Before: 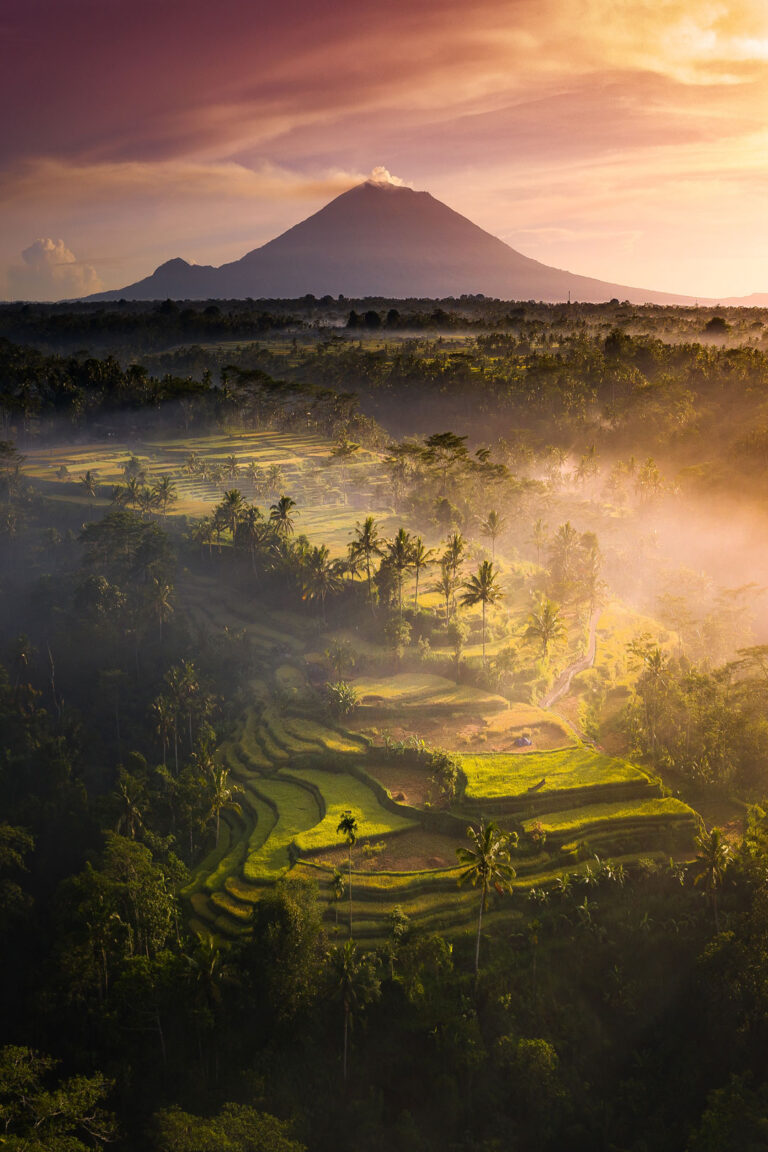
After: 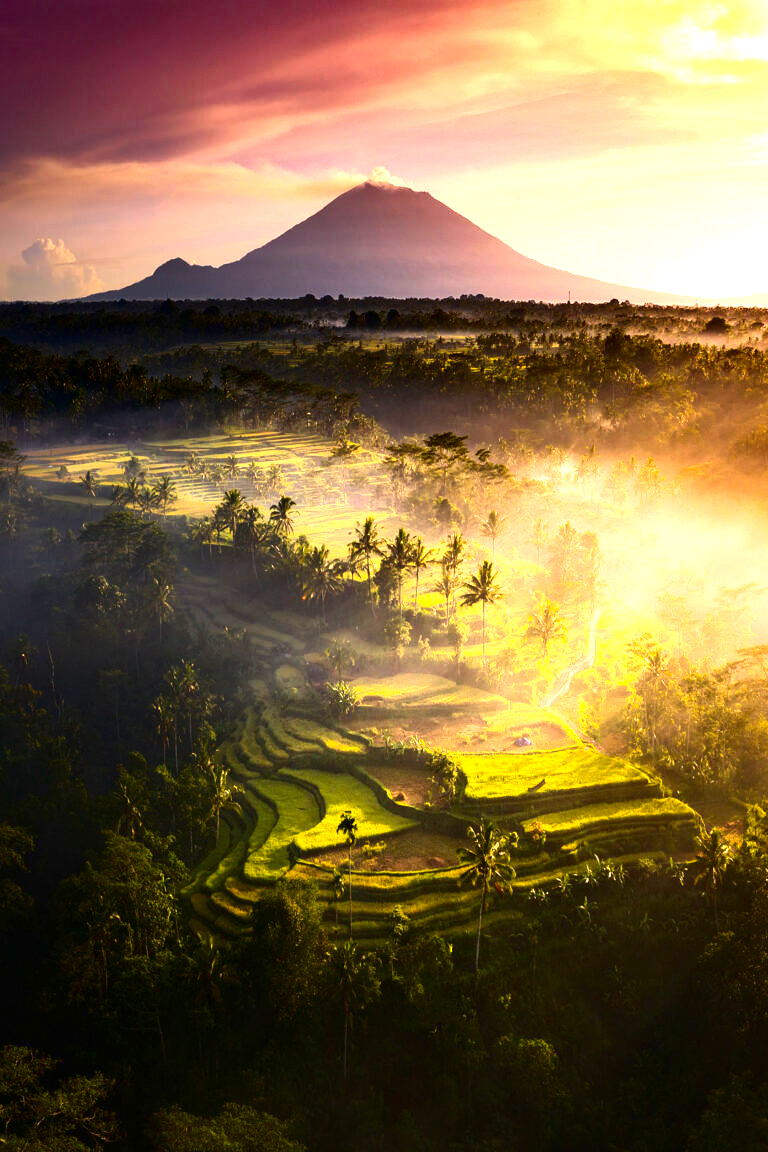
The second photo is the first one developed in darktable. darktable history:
exposure: black level correction 0, exposure 1.1 EV, compensate exposure bias true, compensate highlight preservation false
contrast brightness saturation: contrast 0.22, brightness -0.19, saturation 0.24
